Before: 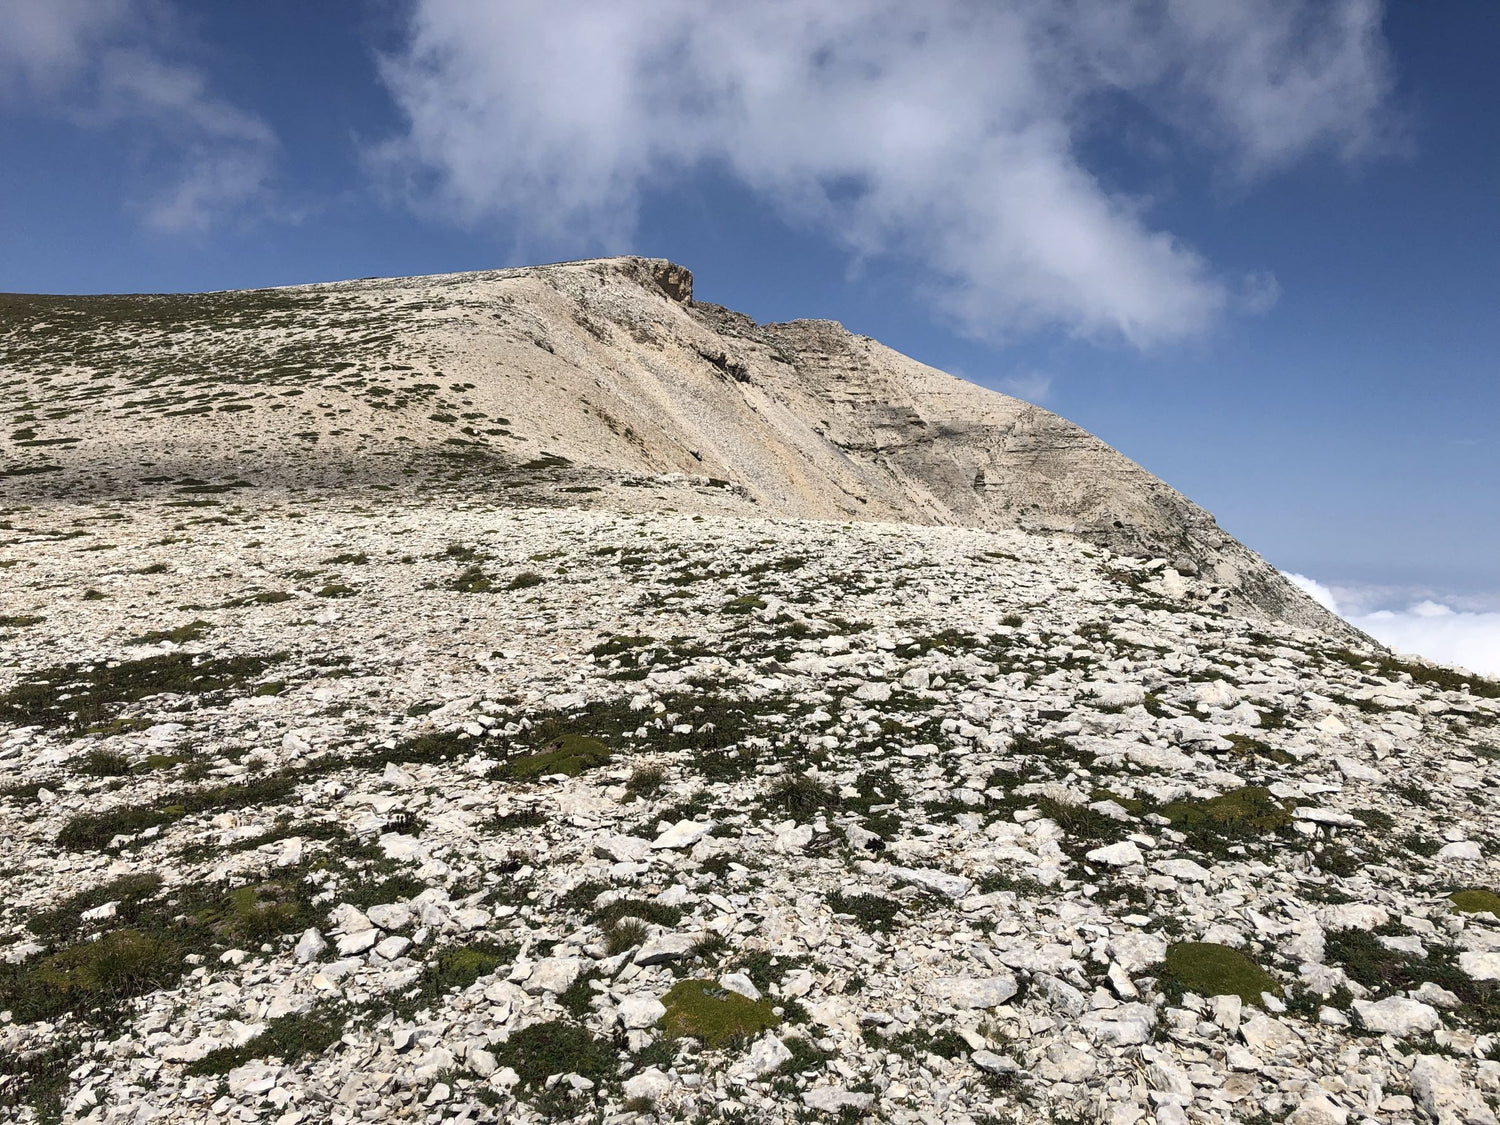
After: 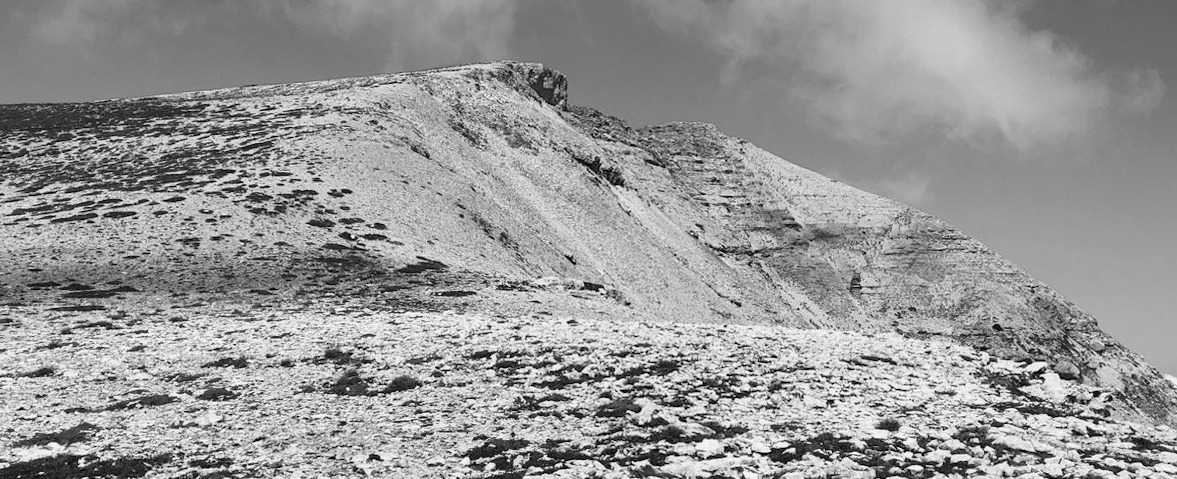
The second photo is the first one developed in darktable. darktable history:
crop: left 7.036%, top 18.398%, right 14.379%, bottom 40.043%
rotate and perspective: lens shift (horizontal) -0.055, automatic cropping off
color calibration: output gray [0.267, 0.423, 0.267, 0], illuminant same as pipeline (D50), adaptation none (bypass)
